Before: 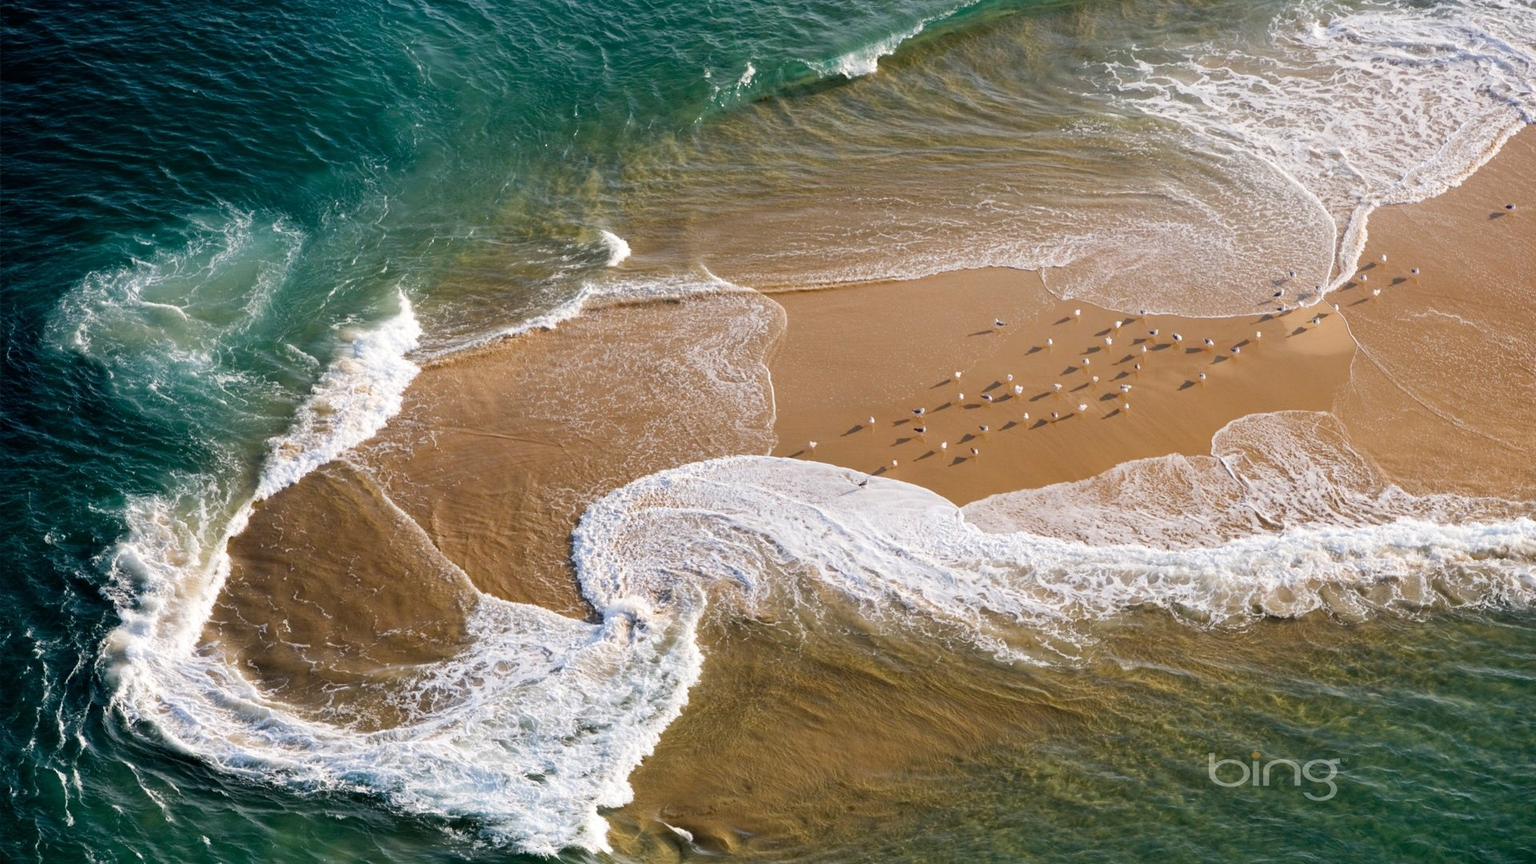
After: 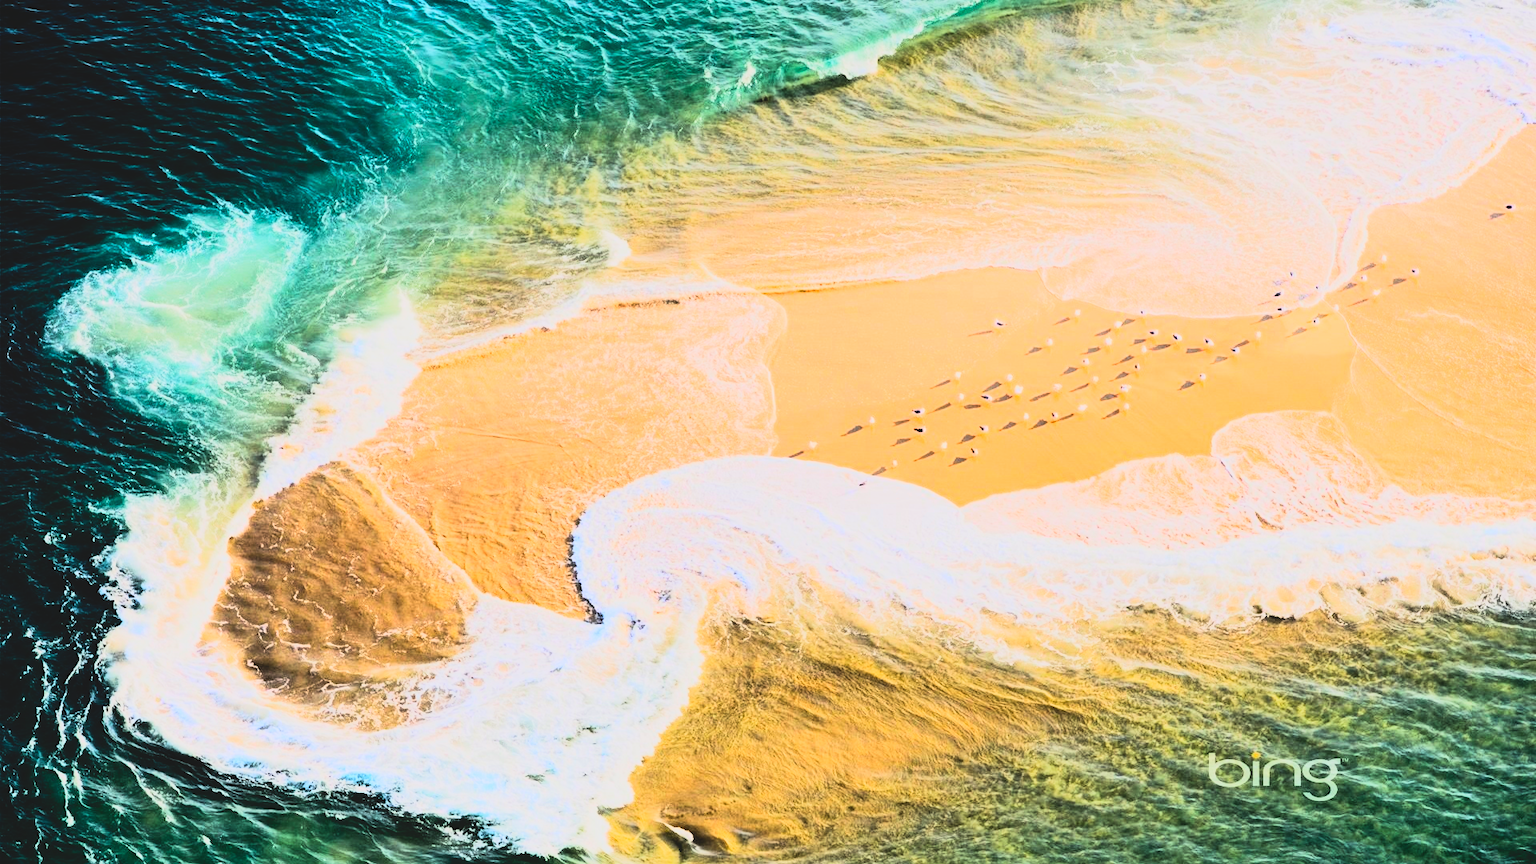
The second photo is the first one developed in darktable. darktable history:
contrast brightness saturation: contrast -0.19, saturation 0.19
tone equalizer: -8 EV -0.75 EV, -7 EV -0.7 EV, -6 EV -0.6 EV, -5 EV -0.4 EV, -3 EV 0.4 EV, -2 EV 0.6 EV, -1 EV 0.7 EV, +0 EV 0.75 EV, edges refinement/feathering 500, mask exposure compensation -1.57 EV, preserve details no
rgb curve: curves: ch0 [(0, 0) (0.21, 0.15) (0.24, 0.21) (0.5, 0.75) (0.75, 0.96) (0.89, 0.99) (1, 1)]; ch1 [(0, 0.02) (0.21, 0.13) (0.25, 0.2) (0.5, 0.67) (0.75, 0.9) (0.89, 0.97) (1, 1)]; ch2 [(0, 0.02) (0.21, 0.13) (0.25, 0.2) (0.5, 0.67) (0.75, 0.9) (0.89, 0.97) (1, 1)], compensate middle gray true
exposure: exposure 0.6 EV, compensate highlight preservation false
